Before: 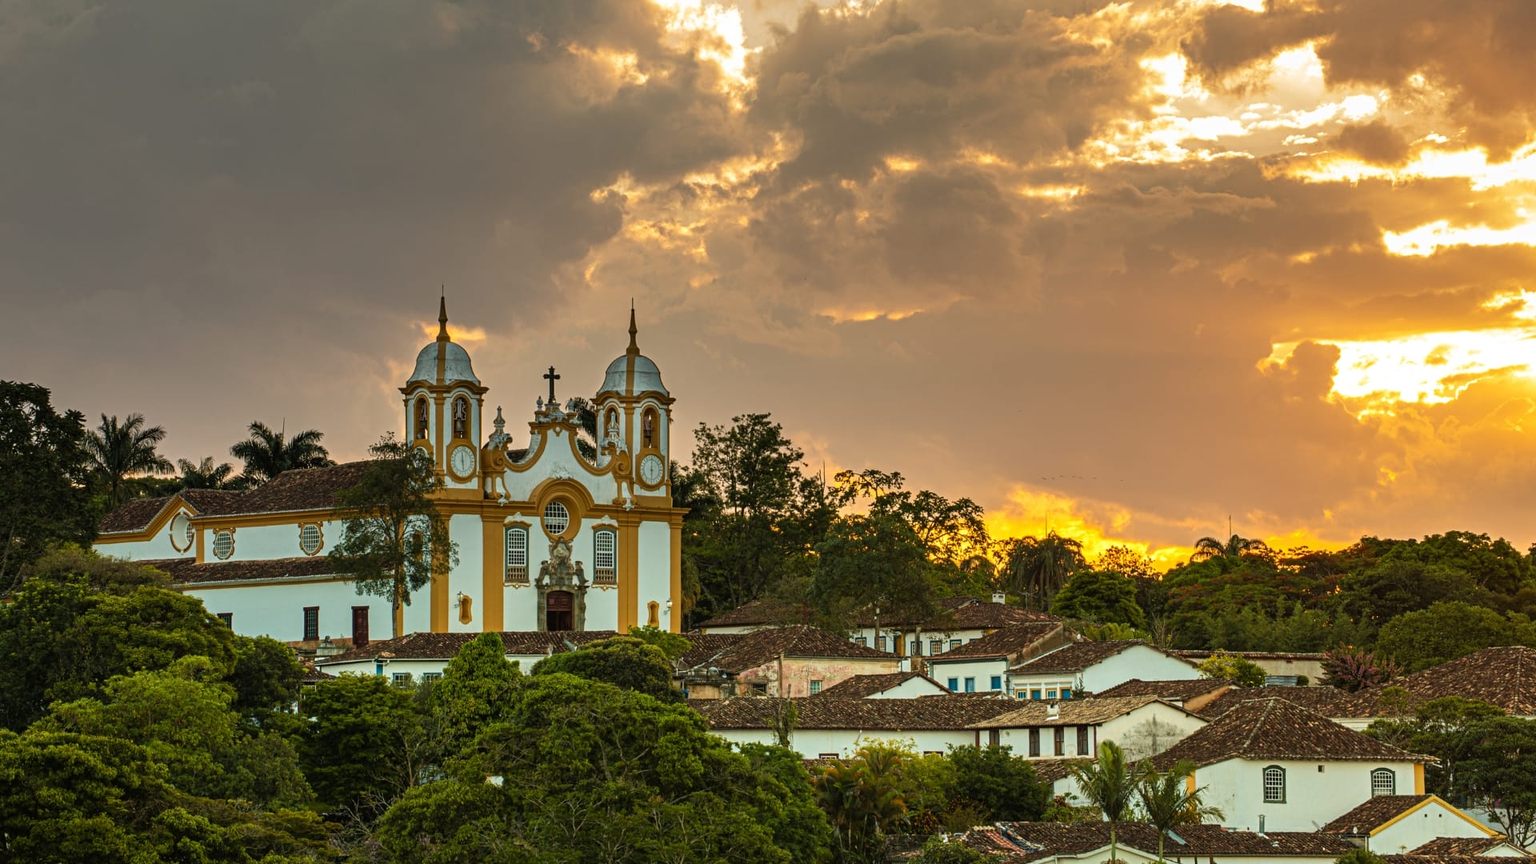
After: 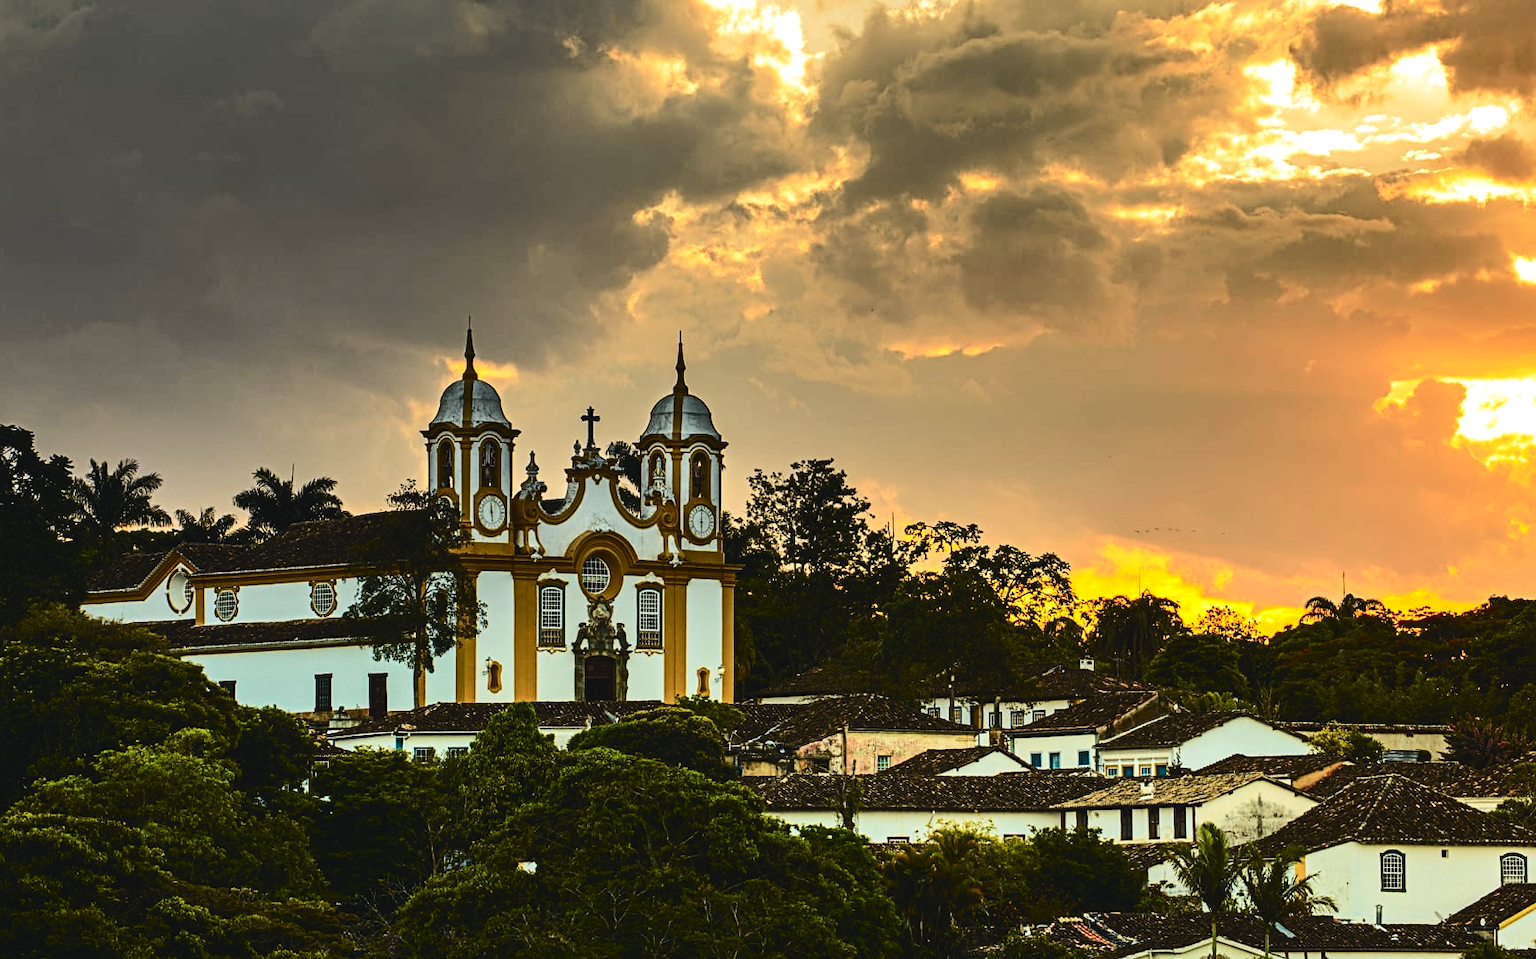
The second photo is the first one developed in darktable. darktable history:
exposure: black level correction -0.031, compensate exposure bias true, compensate highlight preservation false
sharpen: amount 0.211
contrast brightness saturation: contrast 0.193, brightness -0.228, saturation 0.116
tone equalizer: -8 EV -0.413 EV, -7 EV -0.404 EV, -6 EV -0.324 EV, -5 EV -0.206 EV, -3 EV 0.248 EV, -2 EV 0.323 EV, -1 EV 0.382 EV, +0 EV 0.393 EV, edges refinement/feathering 500, mask exposure compensation -1.57 EV, preserve details no
tone curve: curves: ch0 [(0, 0.02) (0.063, 0.058) (0.262, 0.243) (0.447, 0.468) (0.544, 0.596) (0.805, 0.823) (1, 0.952)]; ch1 [(0, 0) (0.339, 0.31) (0.417, 0.401) (0.452, 0.455) (0.482, 0.483) (0.502, 0.499) (0.517, 0.506) (0.55, 0.542) (0.588, 0.604) (0.729, 0.782) (1, 1)]; ch2 [(0, 0) (0.346, 0.34) (0.431, 0.45) (0.485, 0.487) (0.5, 0.496) (0.527, 0.526) (0.56, 0.574) (0.613, 0.642) (0.679, 0.703) (1, 1)], color space Lab, independent channels, preserve colors none
crop and rotate: left 1.314%, right 8.595%
